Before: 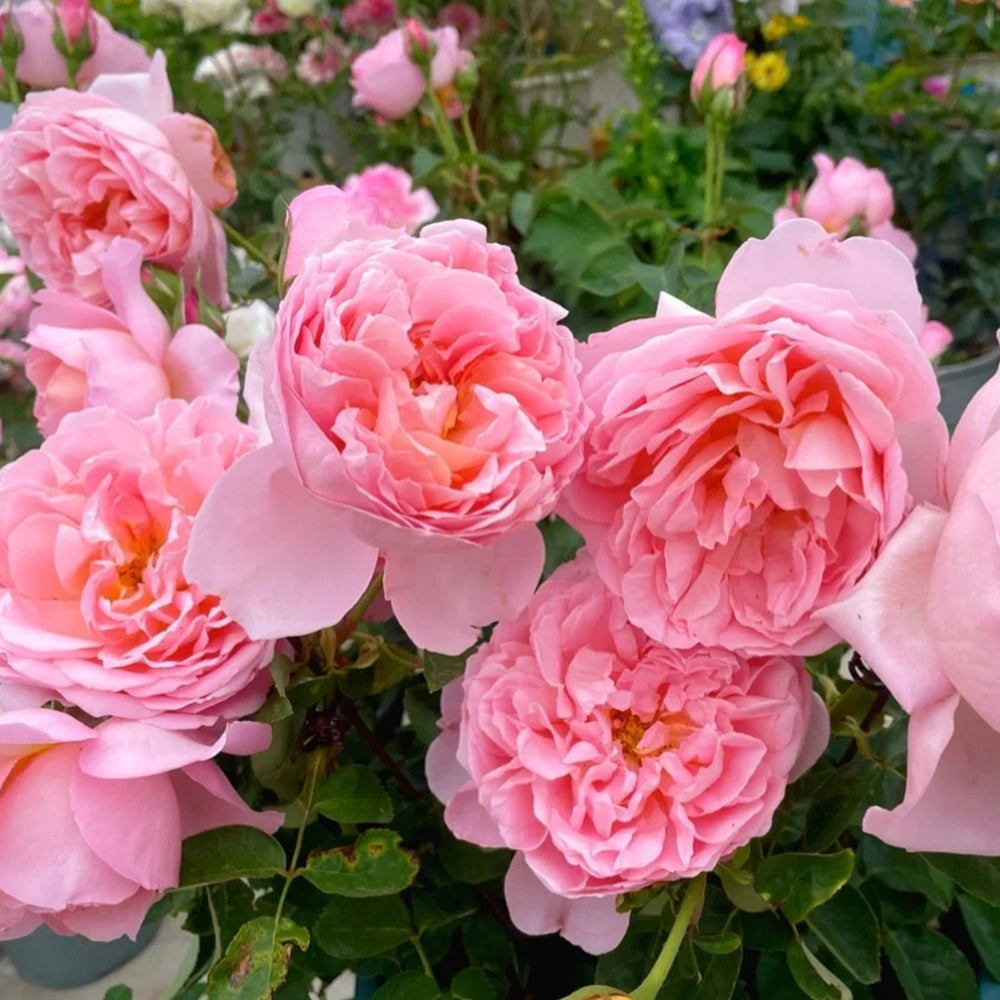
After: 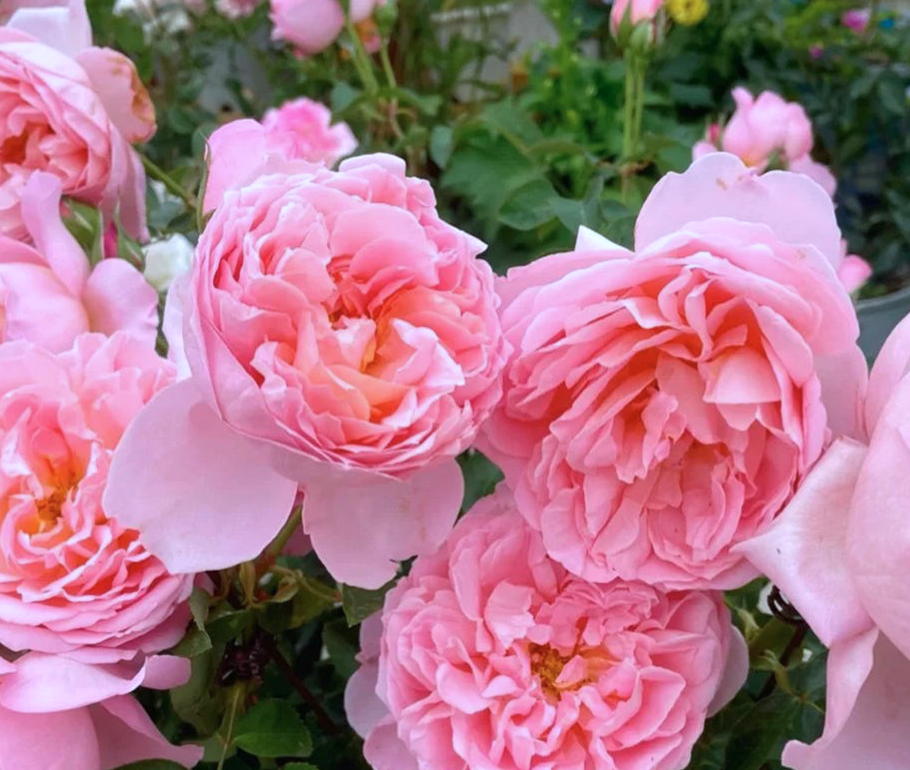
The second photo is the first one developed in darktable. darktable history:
crop: left 8.155%, top 6.611%, bottom 15.385%
color zones: curves: ch0 [(0.25, 0.5) (0.428, 0.473) (0.75, 0.5)]; ch1 [(0.243, 0.479) (0.398, 0.452) (0.75, 0.5)]
color correction: highlights a* -0.182, highlights b* -0.124
color calibration: illuminant custom, x 0.368, y 0.373, temperature 4330.32 K
